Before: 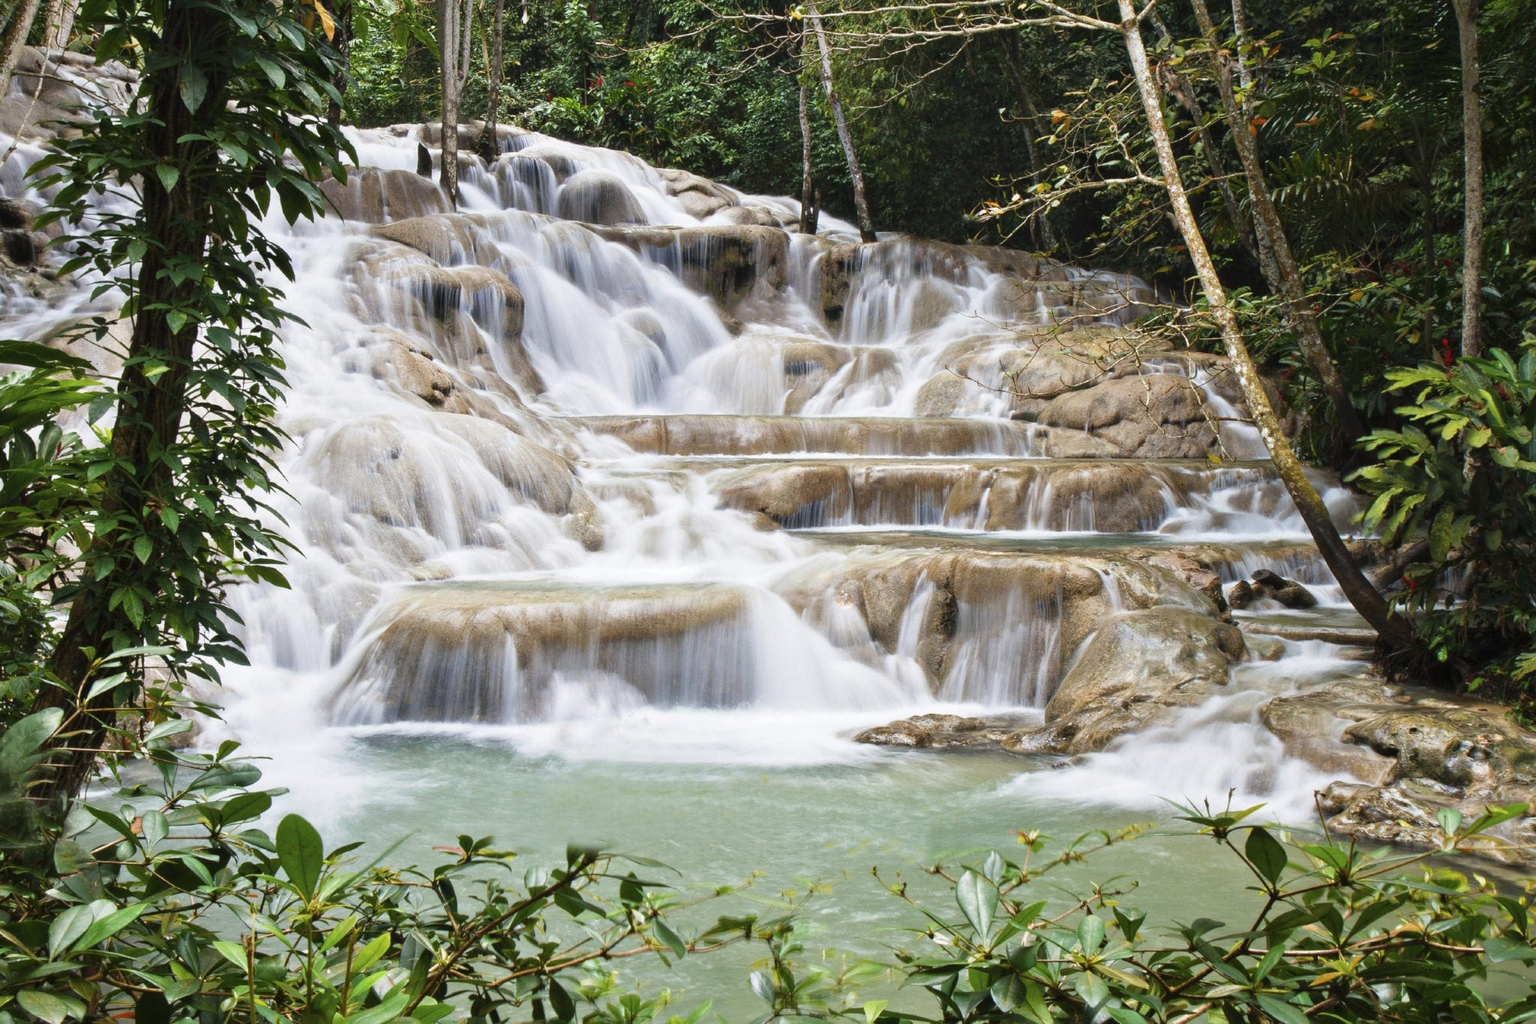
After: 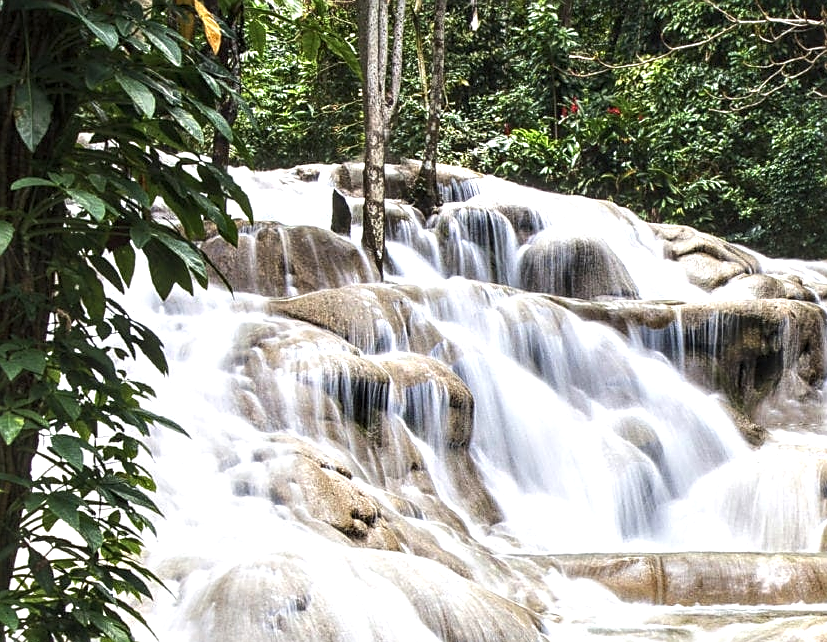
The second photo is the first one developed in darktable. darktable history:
local contrast: highlights 61%, detail 143%, midtone range 0.433
crop and rotate: left 11%, top 0.097%, right 48.601%, bottom 52.824%
tone equalizer: -8 EV 0.001 EV, -7 EV -0.003 EV, -6 EV 0.004 EV, -5 EV -0.056 EV, -4 EV -0.105 EV, -3 EV -0.189 EV, -2 EV 0.247 EV, -1 EV 0.726 EV, +0 EV 0.485 EV
sharpen: on, module defaults
